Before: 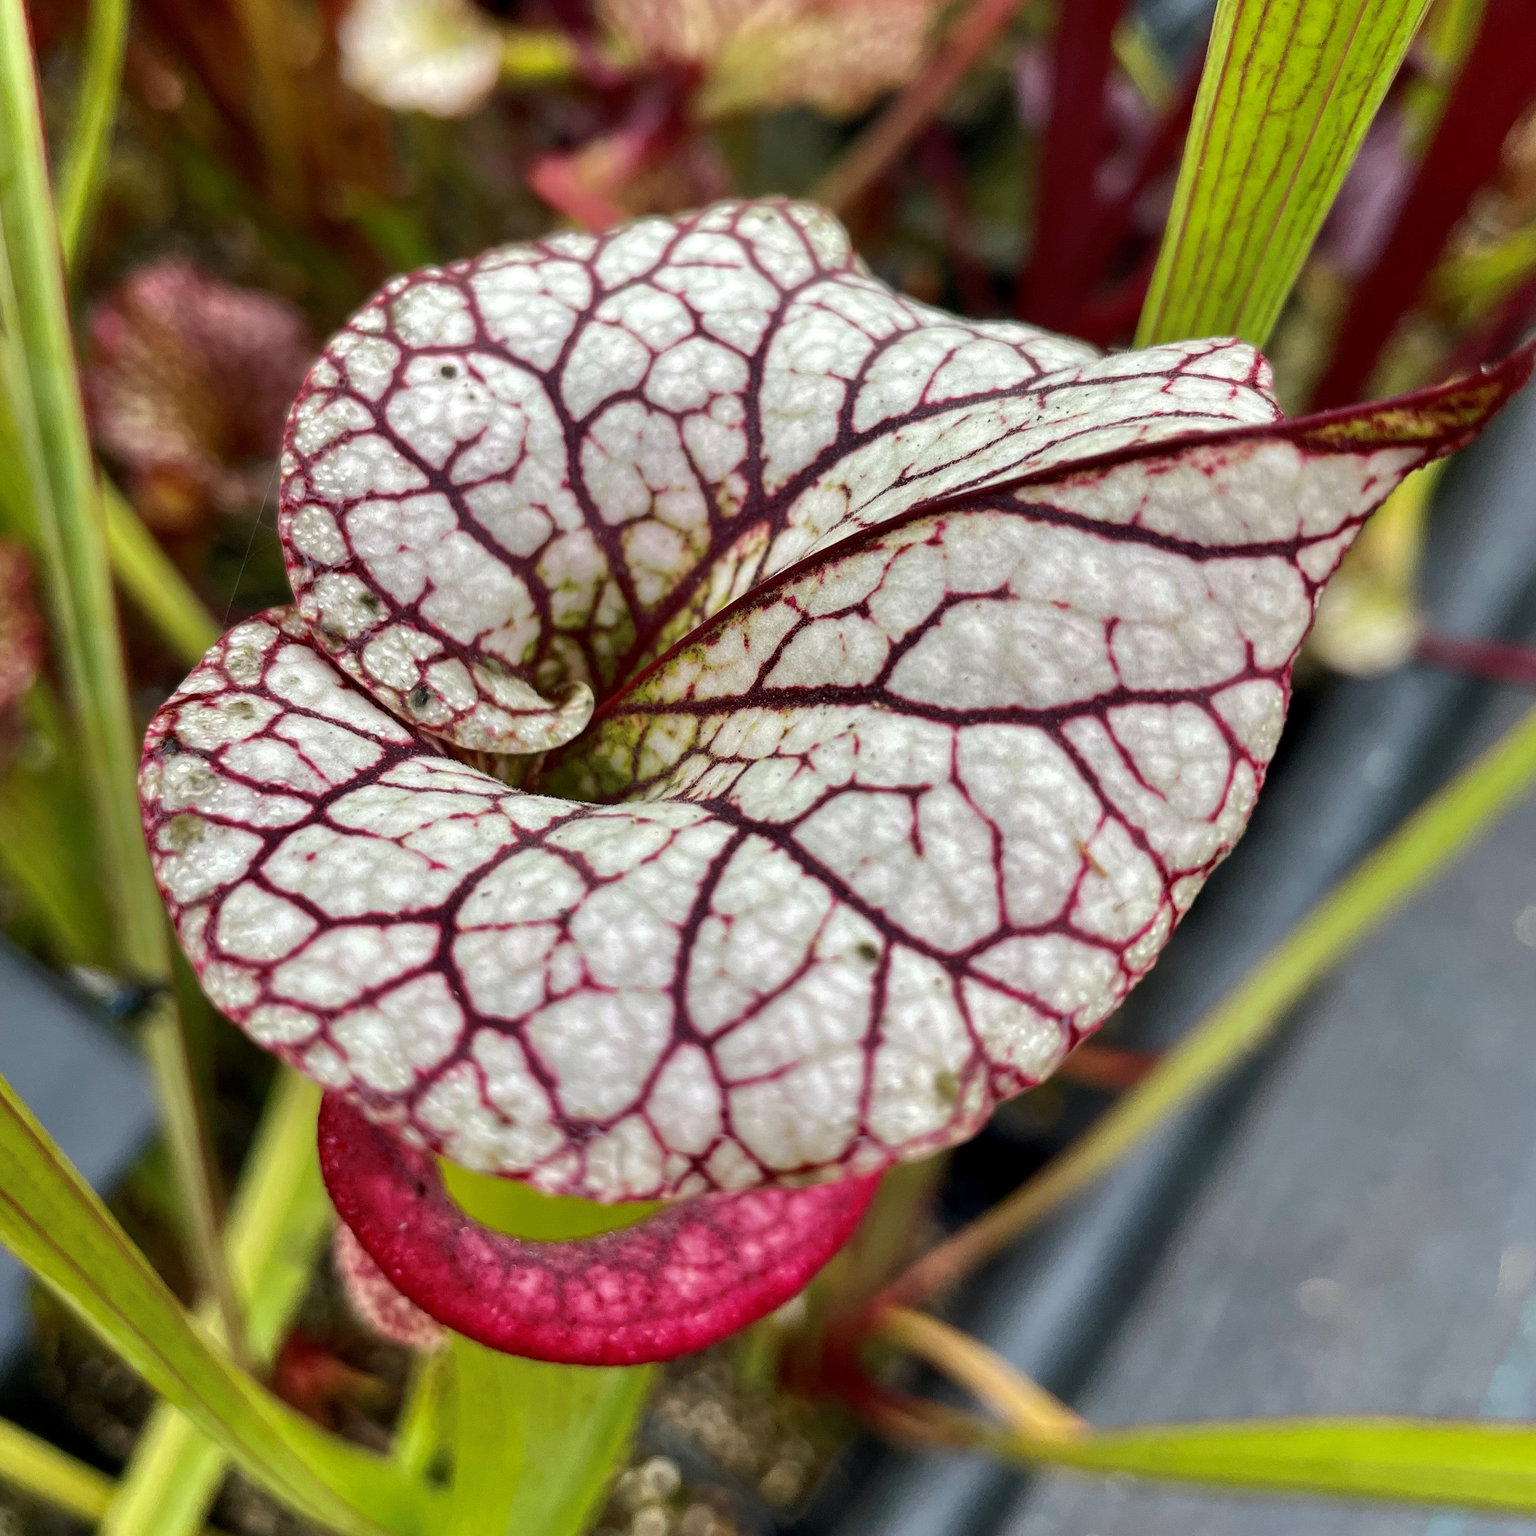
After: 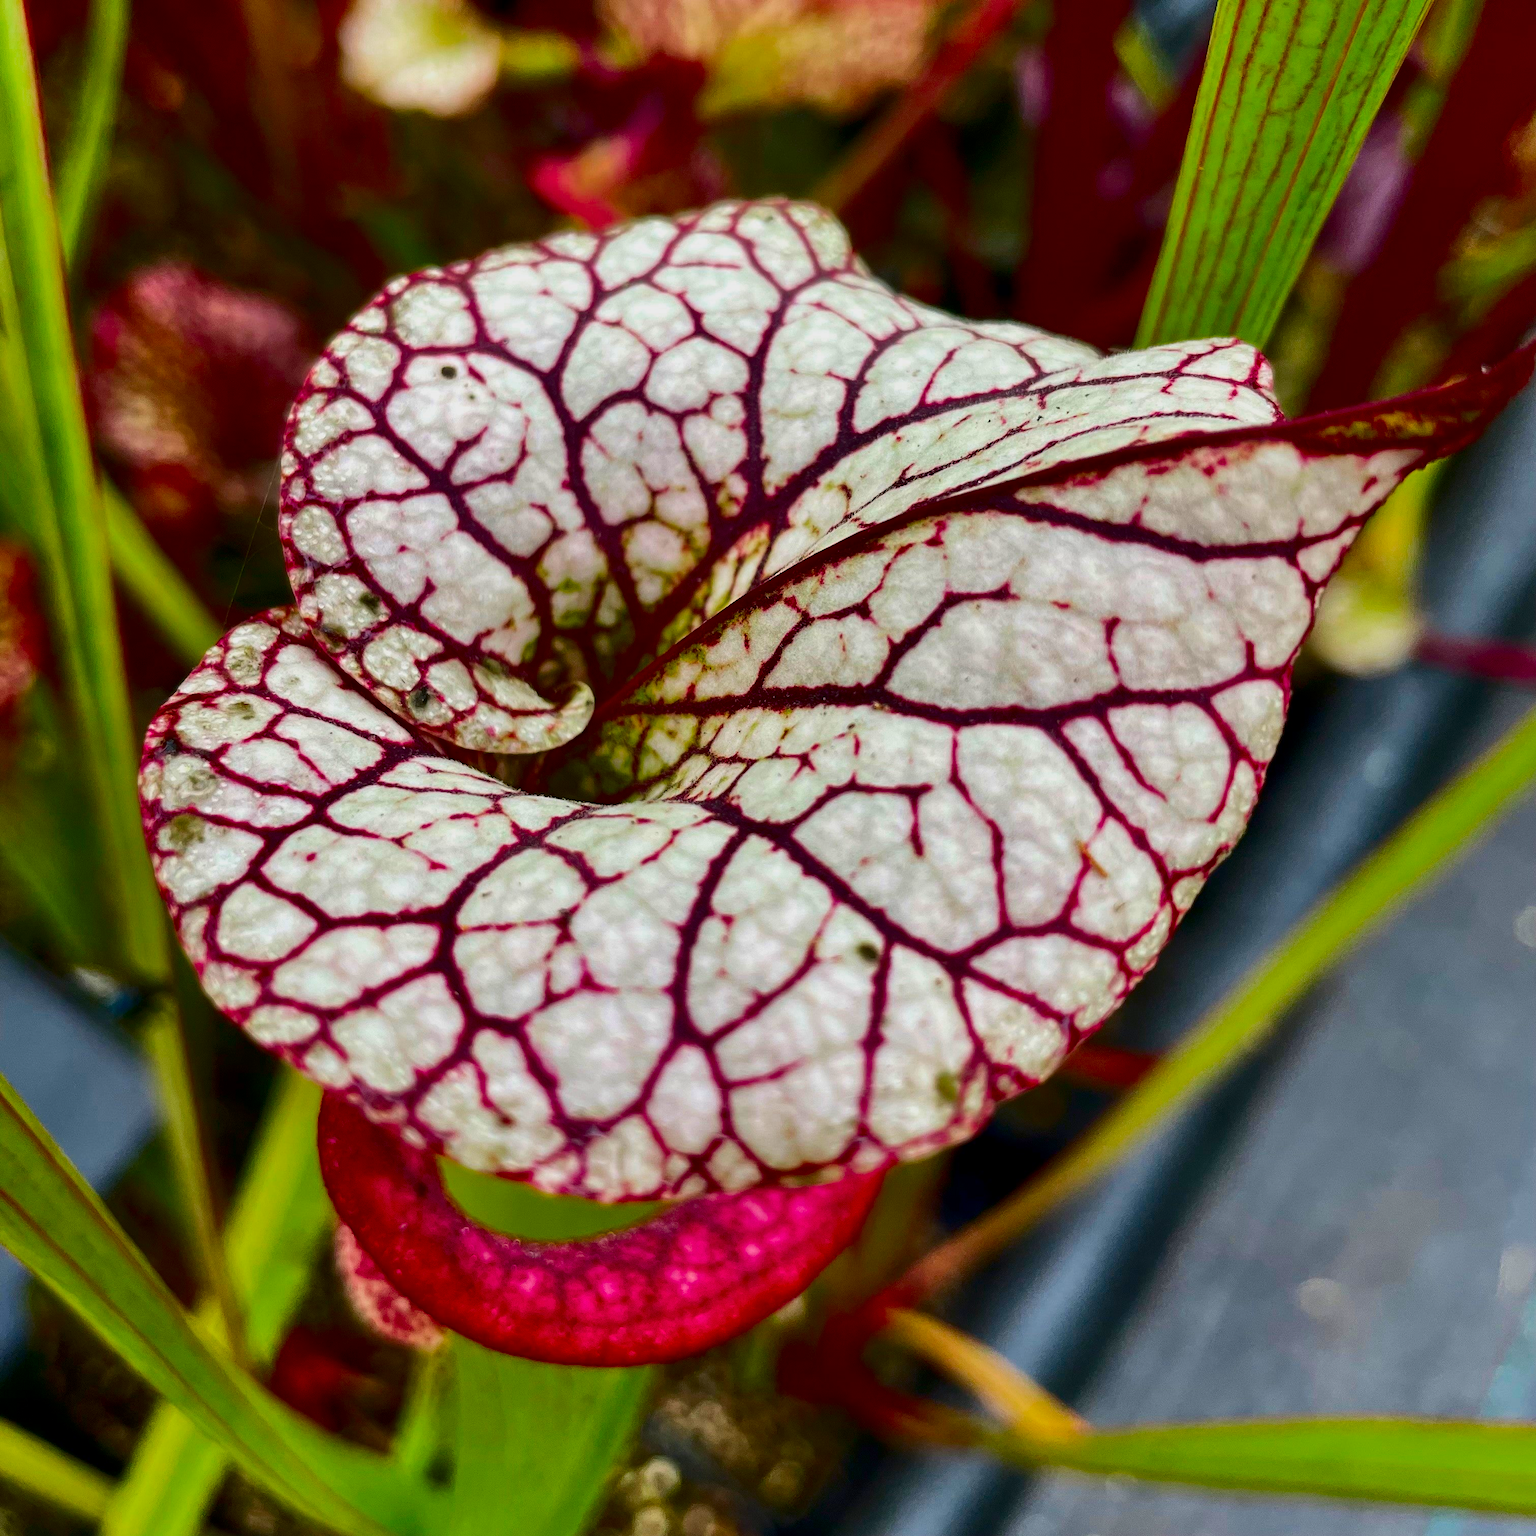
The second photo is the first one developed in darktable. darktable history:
base curve: curves: ch0 [(0, 0) (0.989, 0.992)], preserve colors none
tone equalizer: -8 EV -0.002 EV, -7 EV 0.004 EV, -6 EV -0.027 EV, -5 EV 0.021 EV, -4 EV -0.01 EV, -3 EV 0.018 EV, -2 EV -0.057 EV, -1 EV -0.286 EV, +0 EV -0.593 EV, edges refinement/feathering 500, mask exposure compensation -1.57 EV, preserve details no
color zones: curves: ch0 [(0, 0.425) (0.143, 0.422) (0.286, 0.42) (0.429, 0.419) (0.571, 0.419) (0.714, 0.42) (0.857, 0.422) (1, 0.425)]; ch1 [(0, 0.666) (0.143, 0.669) (0.286, 0.671) (0.429, 0.67) (0.571, 0.67) (0.714, 0.67) (0.857, 0.67) (1, 0.666)]
contrast brightness saturation: contrast 0.19, brightness -0.102, saturation 0.214
